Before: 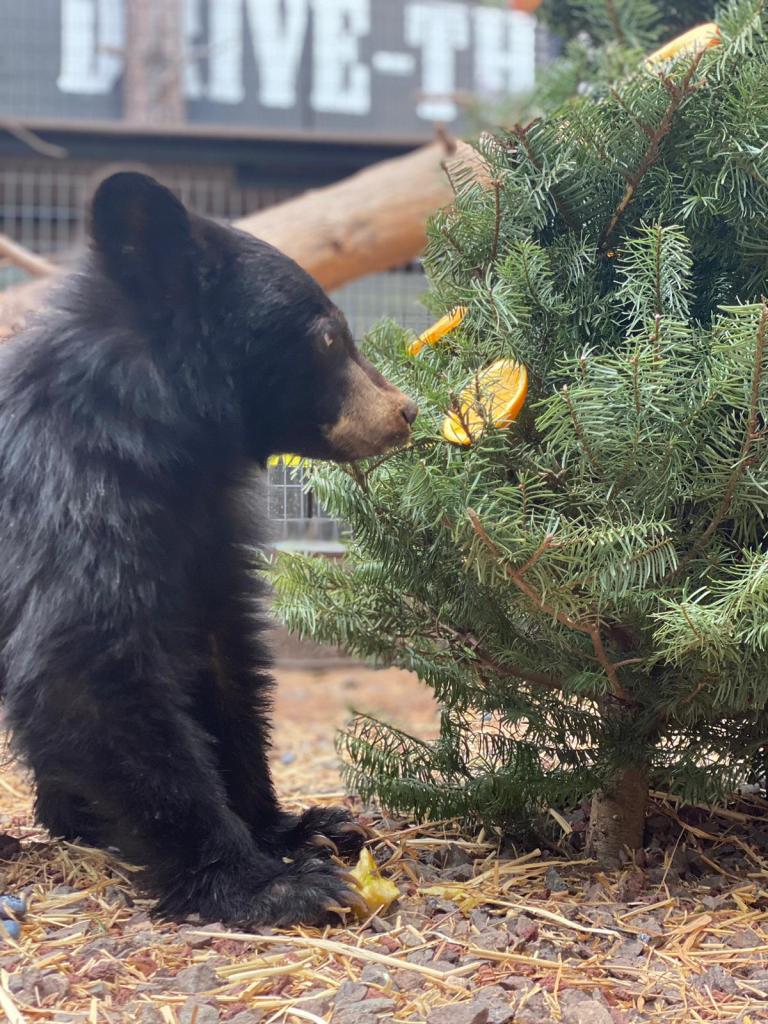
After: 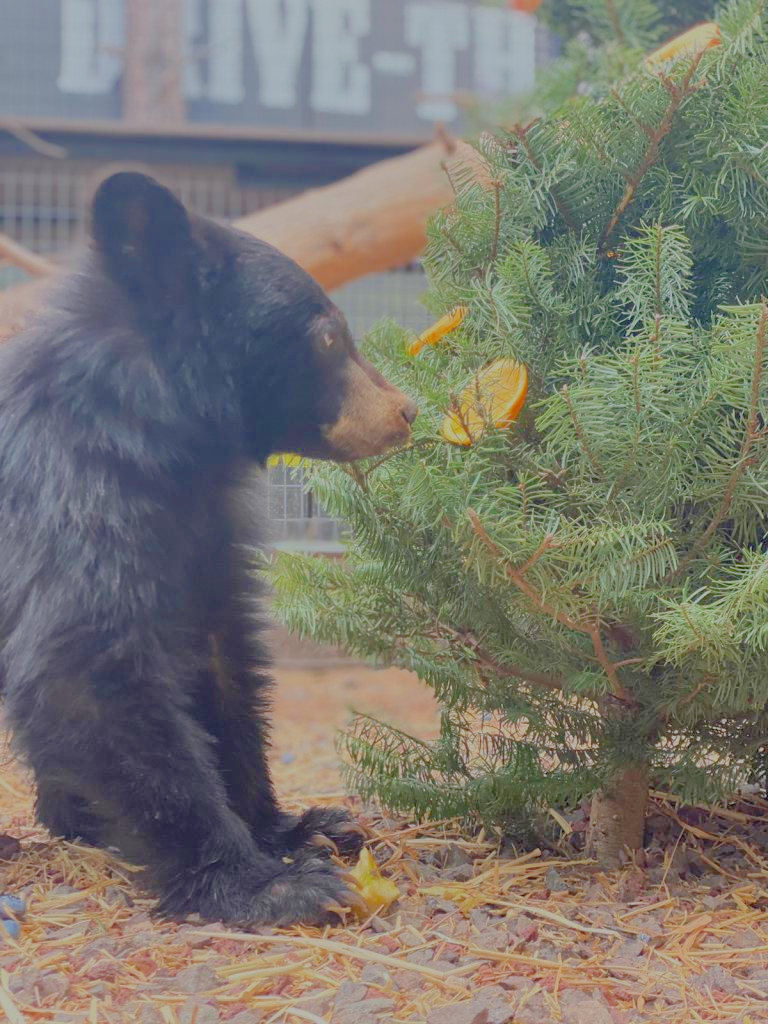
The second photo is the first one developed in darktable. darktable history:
exposure: black level correction 0, exposure 0.7 EV, compensate exposure bias true, compensate highlight preservation false
filmic rgb: black relative exposure -14 EV, white relative exposure 8 EV, threshold 3 EV, hardness 3.74, latitude 50%, contrast 0.5, color science v5 (2021), contrast in shadows safe, contrast in highlights safe, enable highlight reconstruction true
